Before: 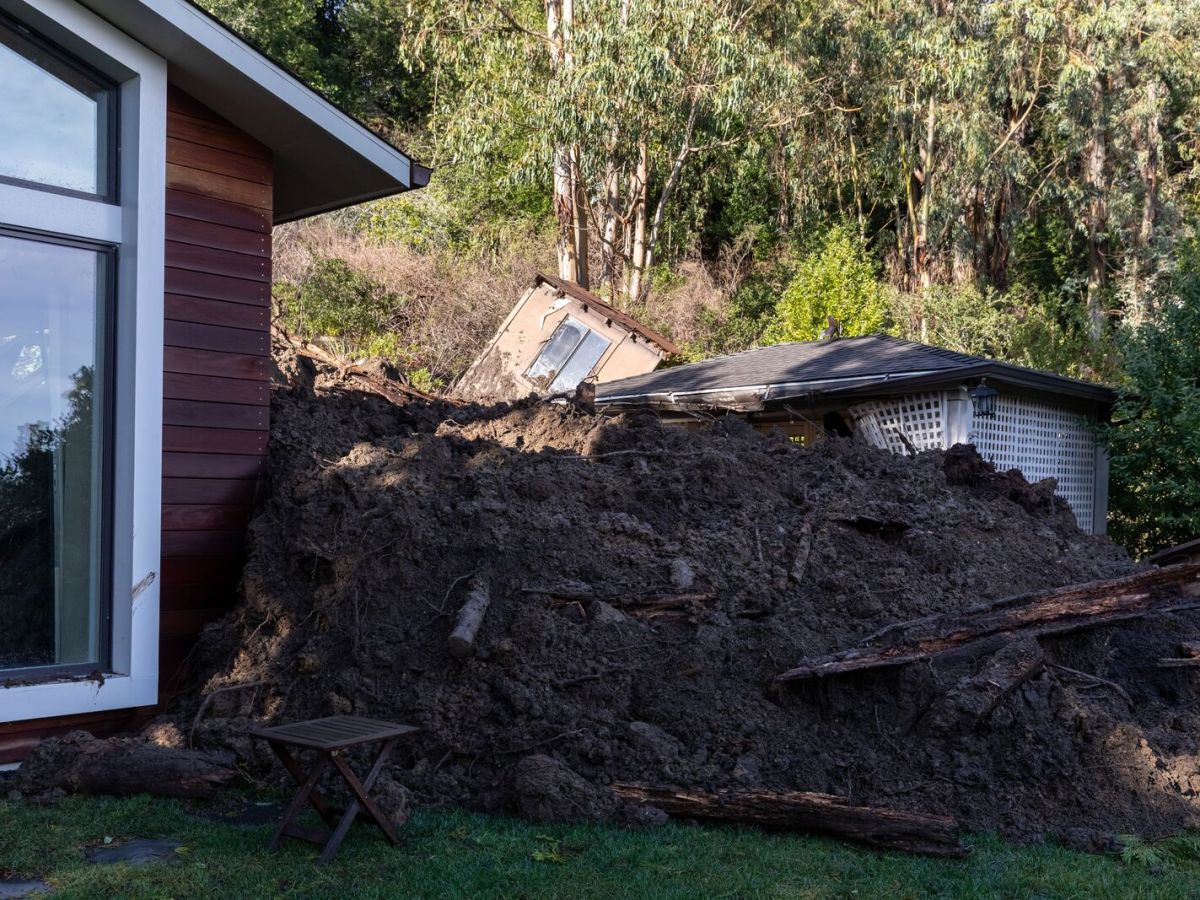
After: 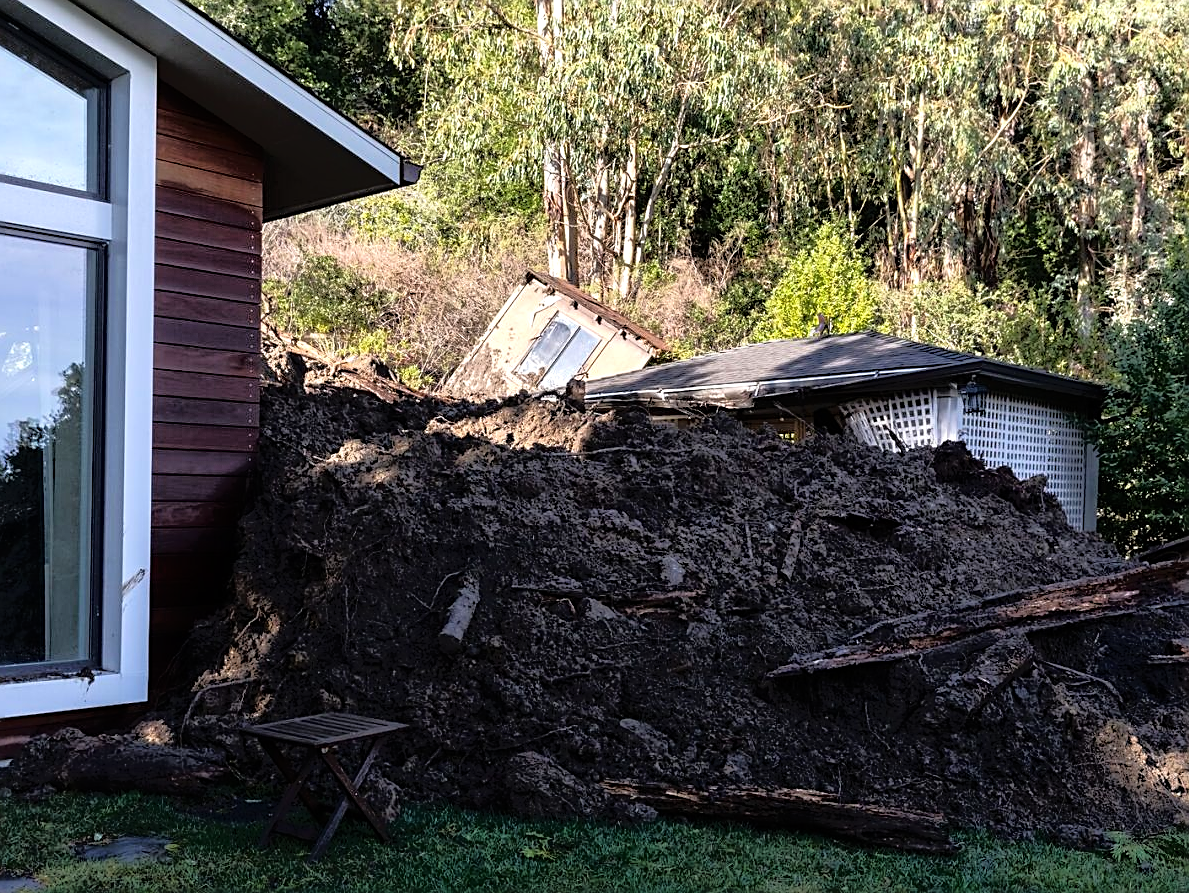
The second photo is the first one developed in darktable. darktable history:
exposure: black level correction 0, exposure 0.498 EV, compensate exposure bias true, compensate highlight preservation false
tone equalizer: -8 EV -1.88 EV, -7 EV -1.19 EV, -6 EV -1.63 EV, edges refinement/feathering 500, mask exposure compensation -1.57 EV, preserve details no
sharpen: on, module defaults
crop and rotate: left 0.836%, top 0.403%, bottom 0.349%
